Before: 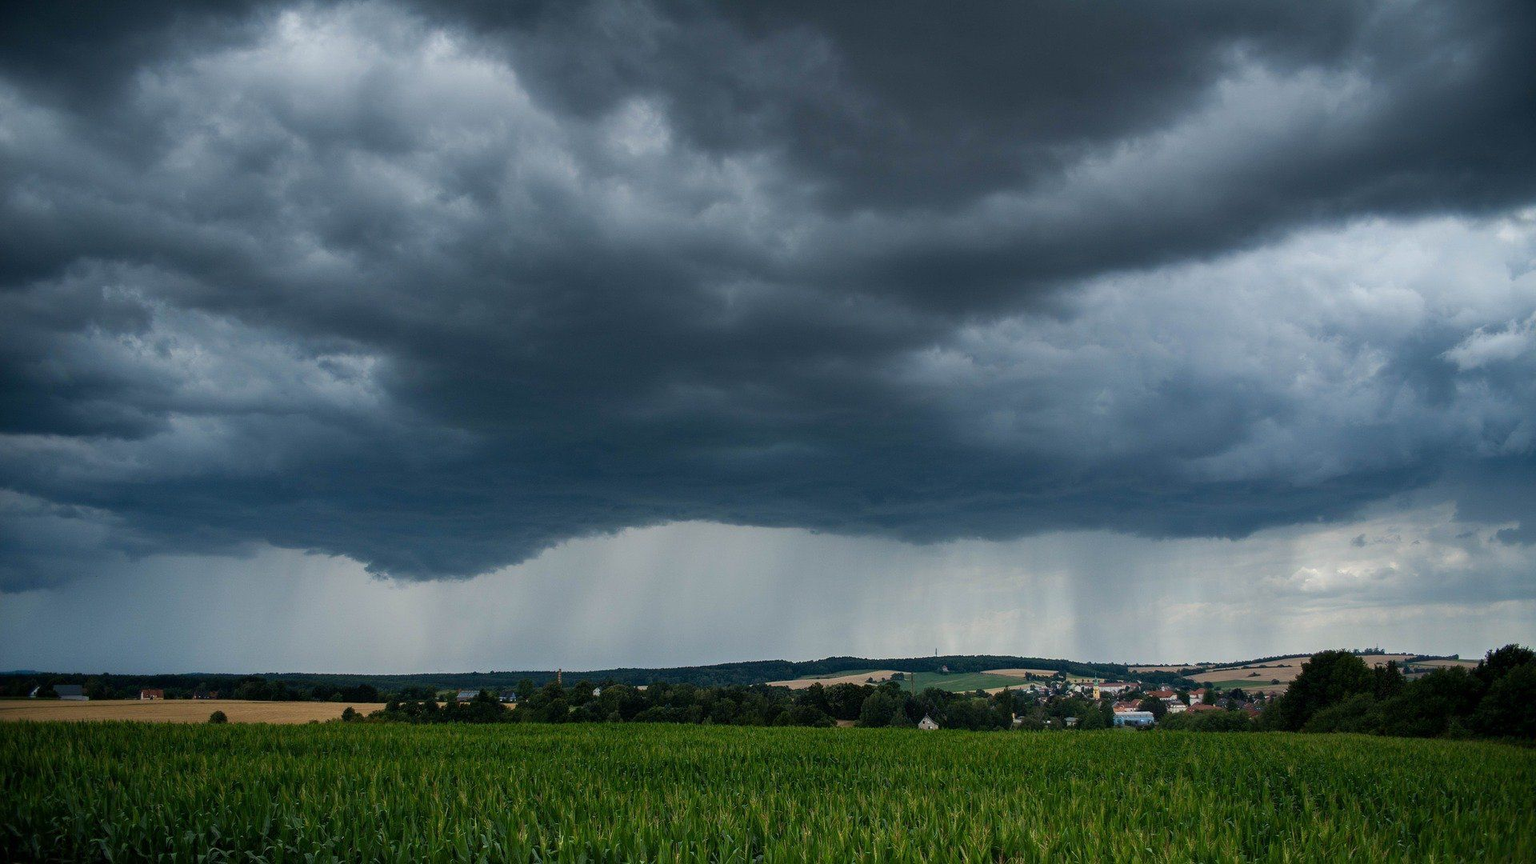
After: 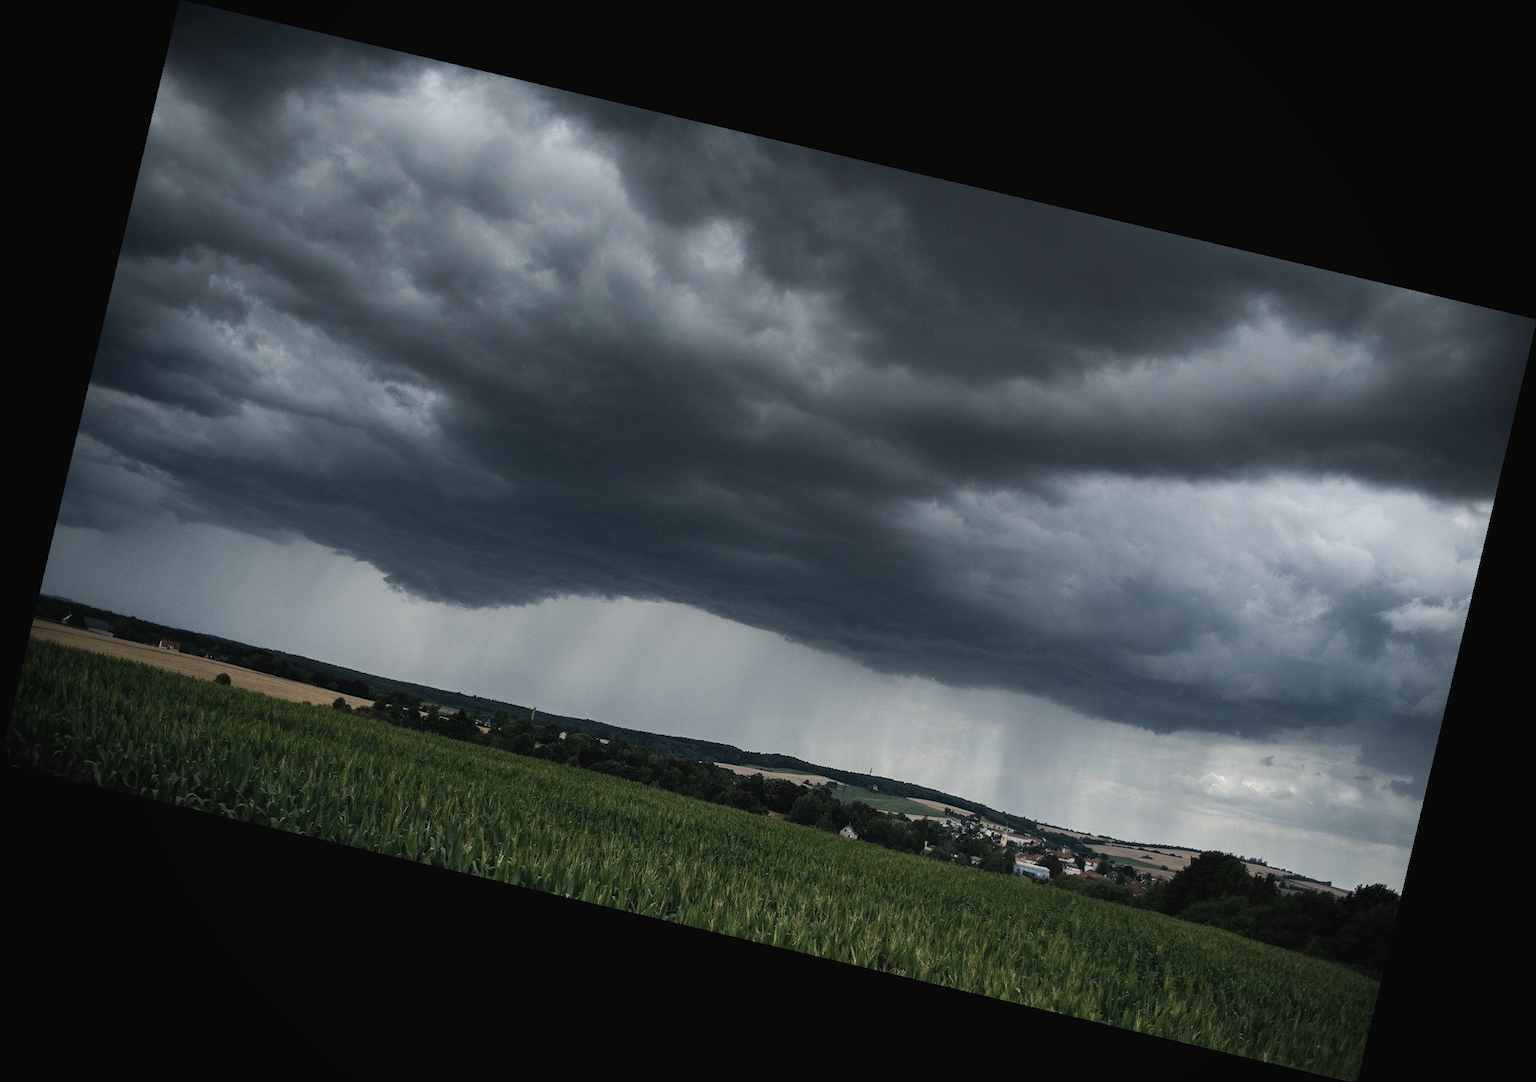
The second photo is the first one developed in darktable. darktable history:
vignetting: fall-off radius 60.92%
exposure: exposure -0.242 EV, compensate highlight preservation false
tone equalizer: -8 EV -0.417 EV, -7 EV -0.389 EV, -6 EV -0.333 EV, -5 EV -0.222 EV, -3 EV 0.222 EV, -2 EV 0.333 EV, -1 EV 0.389 EV, +0 EV 0.417 EV, edges refinement/feathering 500, mask exposure compensation -1.57 EV, preserve details no
rotate and perspective: rotation 13.27°, automatic cropping off
contrast brightness saturation: contrast -0.05, saturation -0.41
